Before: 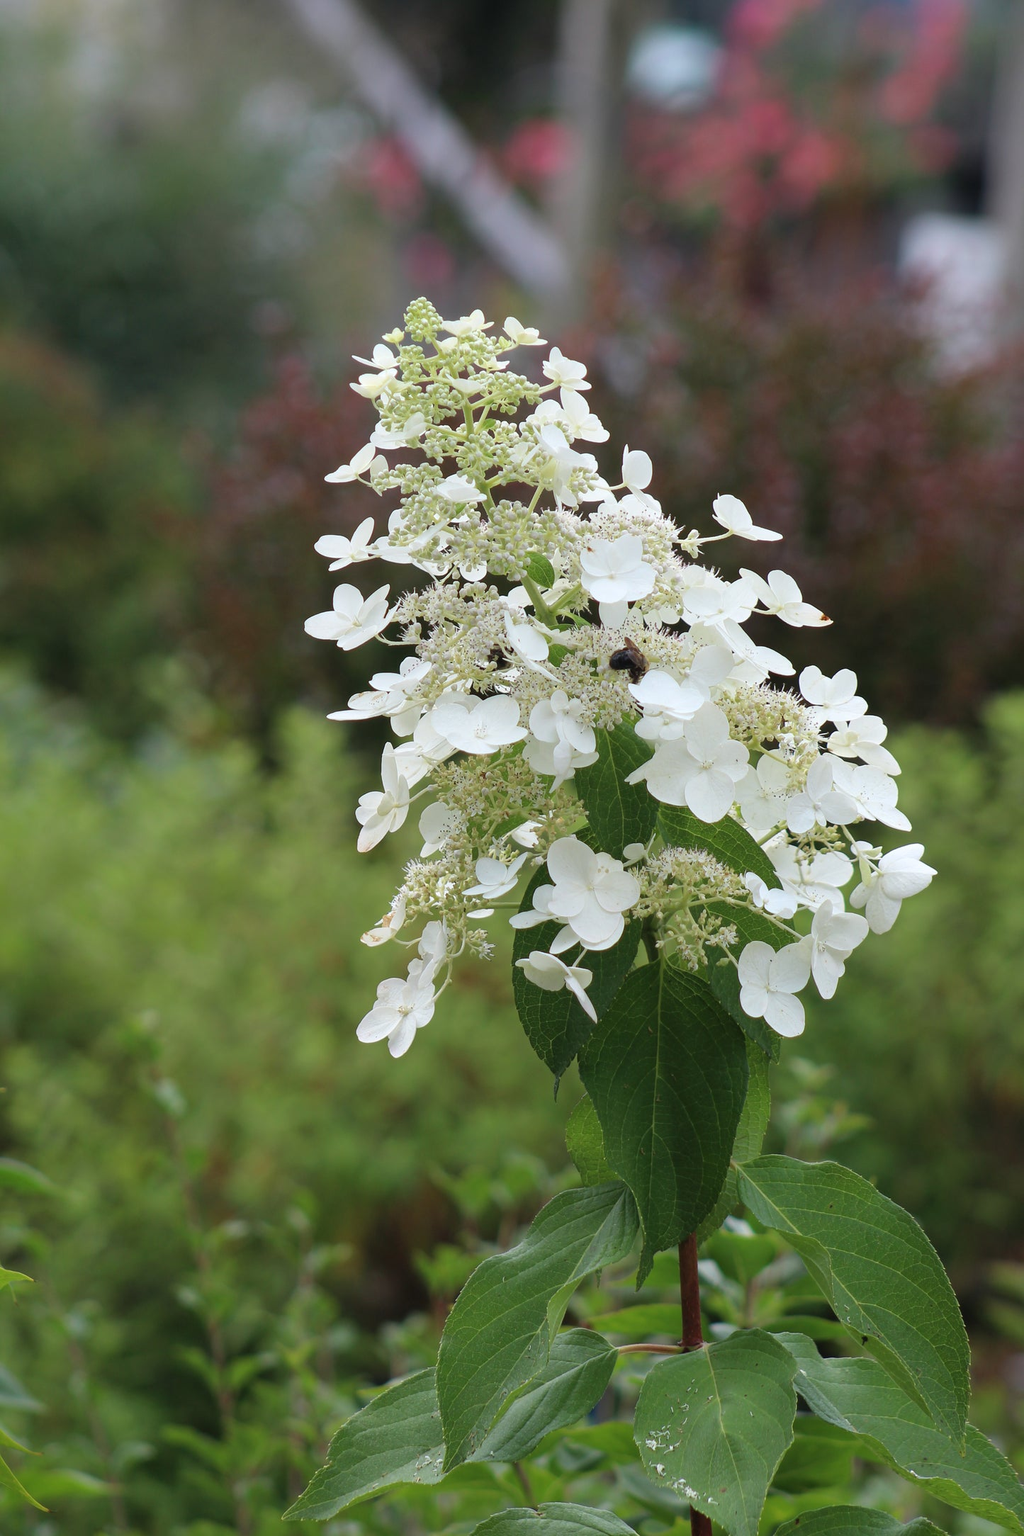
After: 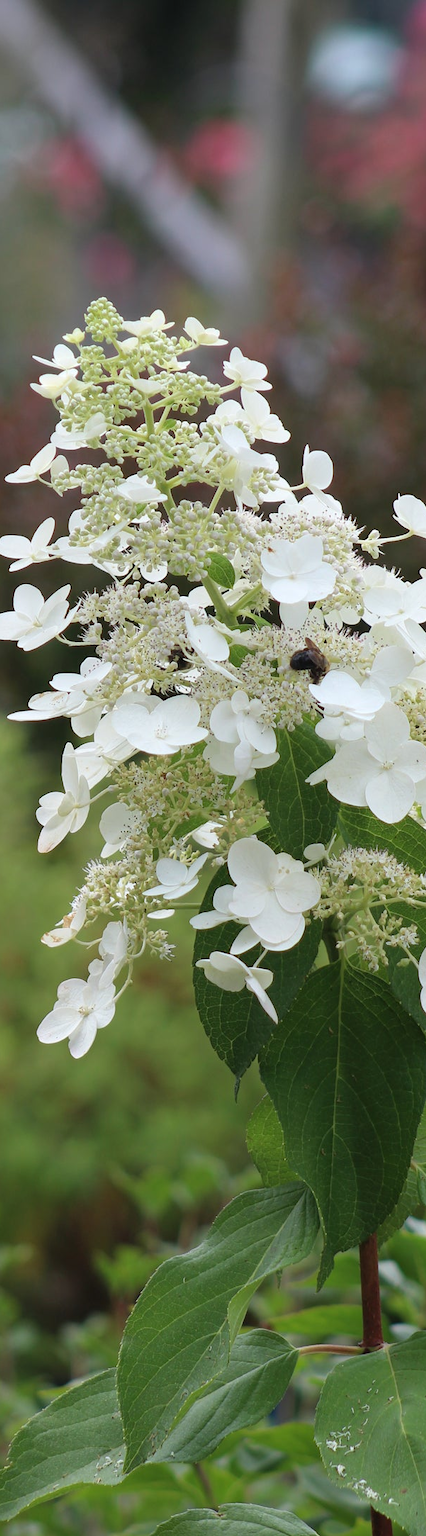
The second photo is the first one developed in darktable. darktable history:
crop: left 31.254%, right 27.085%
